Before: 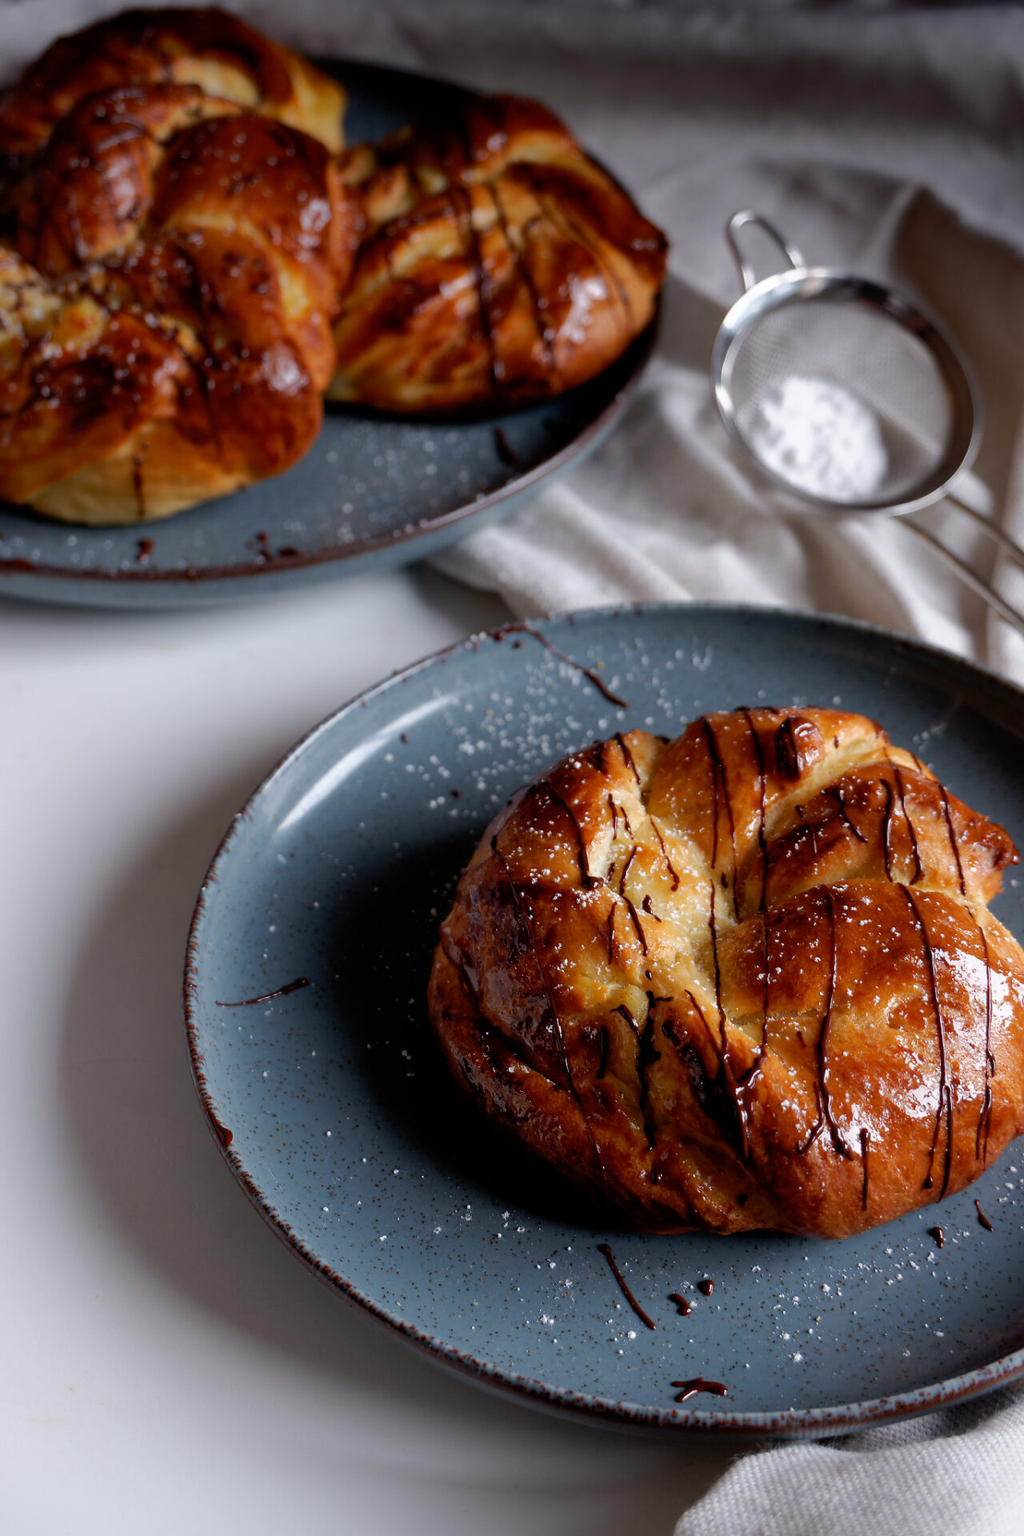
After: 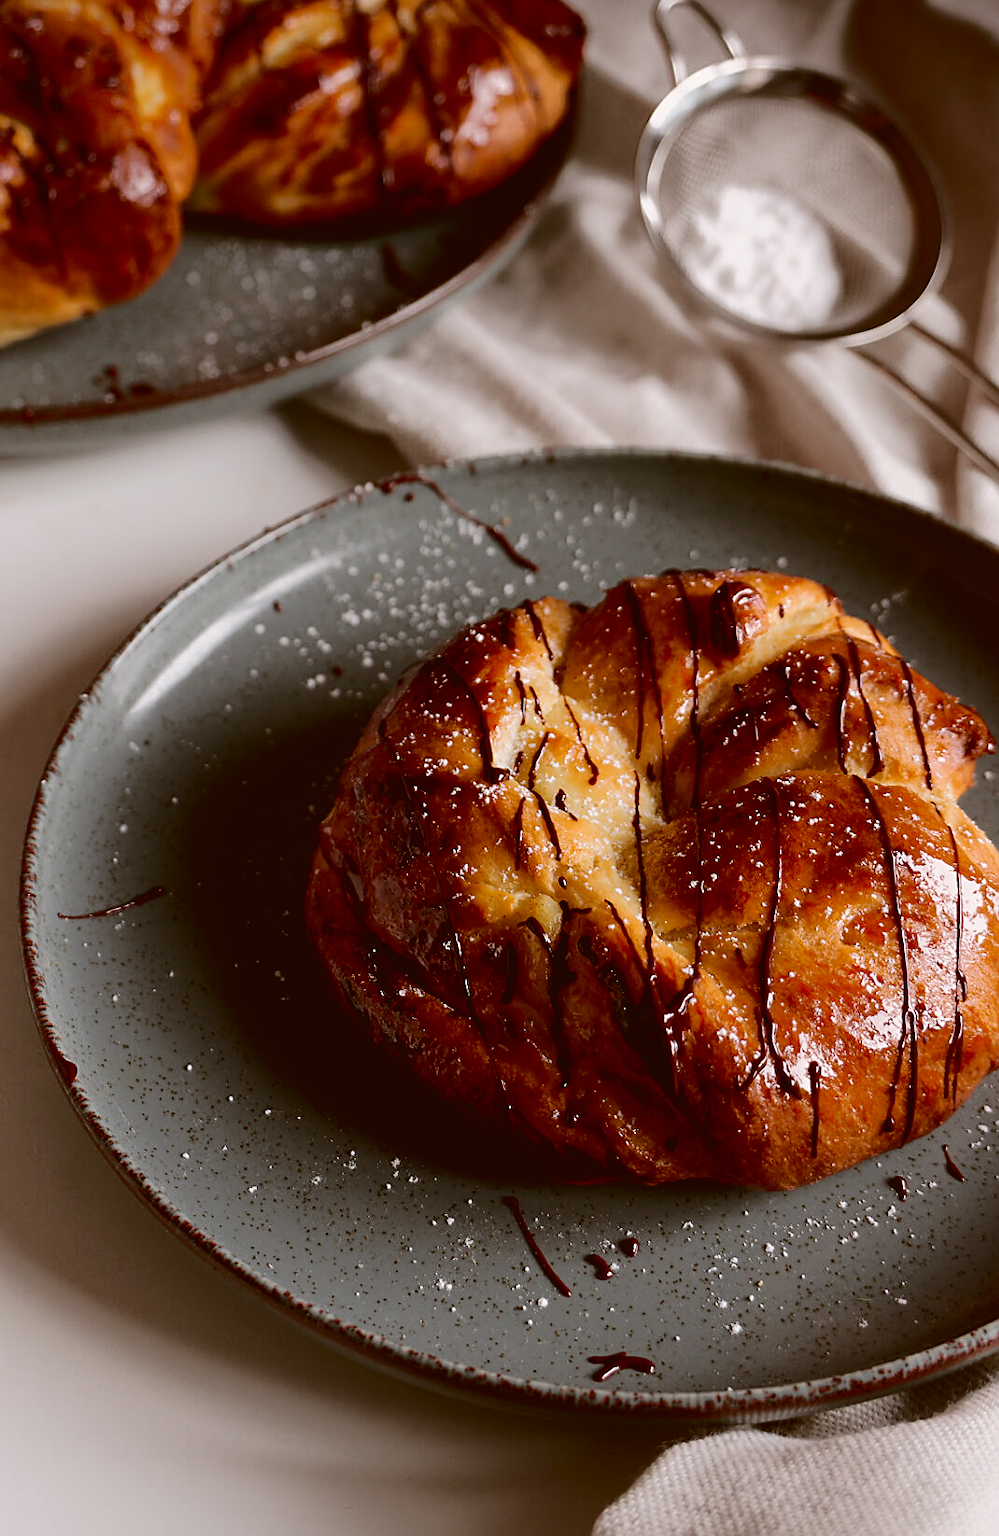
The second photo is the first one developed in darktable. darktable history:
tone curve: curves: ch0 [(0, 0.032) (0.094, 0.08) (0.265, 0.208) (0.41, 0.417) (0.498, 0.496) (0.638, 0.673) (0.845, 0.828) (0.994, 0.964)]; ch1 [(0, 0) (0.161, 0.092) (0.37, 0.302) (0.417, 0.434) (0.492, 0.502) (0.576, 0.589) (0.644, 0.638) (0.725, 0.765) (1, 1)]; ch2 [(0, 0) (0.352, 0.403) (0.45, 0.469) (0.521, 0.515) (0.55, 0.528) (0.589, 0.576) (1, 1)], color space Lab, independent channels, preserve colors none
crop: left 16.315%, top 14.246%
color correction: highlights a* -0.482, highlights b* 0.161, shadows a* 4.66, shadows b* 20.72
sharpen: on, module defaults
